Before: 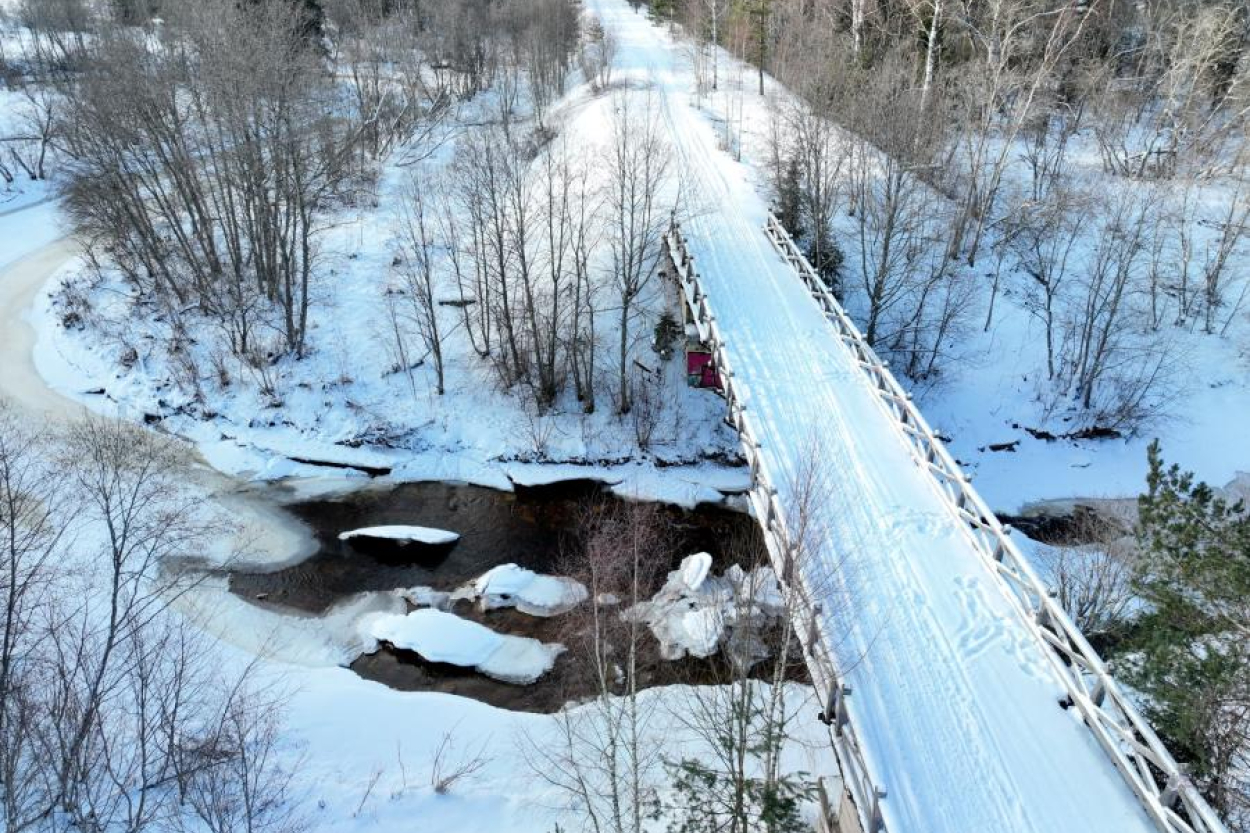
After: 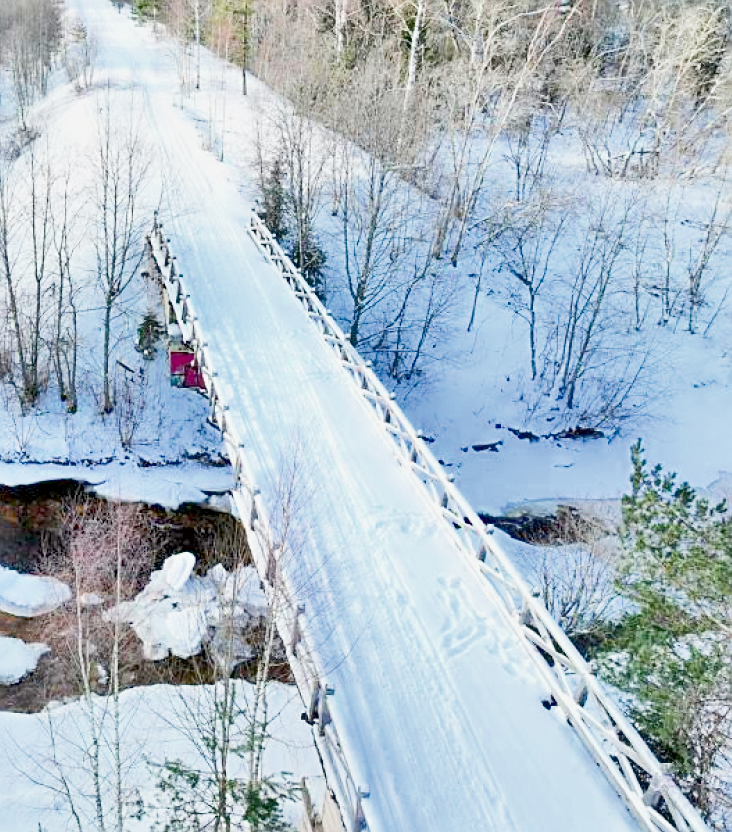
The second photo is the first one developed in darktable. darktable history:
sharpen: on, module defaults
filmic rgb: middle gray luminance 2.5%, black relative exposure -10 EV, white relative exposure 7 EV, threshold 6 EV, dynamic range scaling 10%, target black luminance 0%, hardness 3.19, latitude 44.39%, contrast 0.682, highlights saturation mix 5%, shadows ↔ highlights balance 13.63%, add noise in highlights 0, color science v3 (2019), use custom middle-gray values true, iterations of high-quality reconstruction 0, contrast in highlights soft, enable highlight reconstruction true
shadows and highlights: soften with gaussian
crop: left 41.402%
